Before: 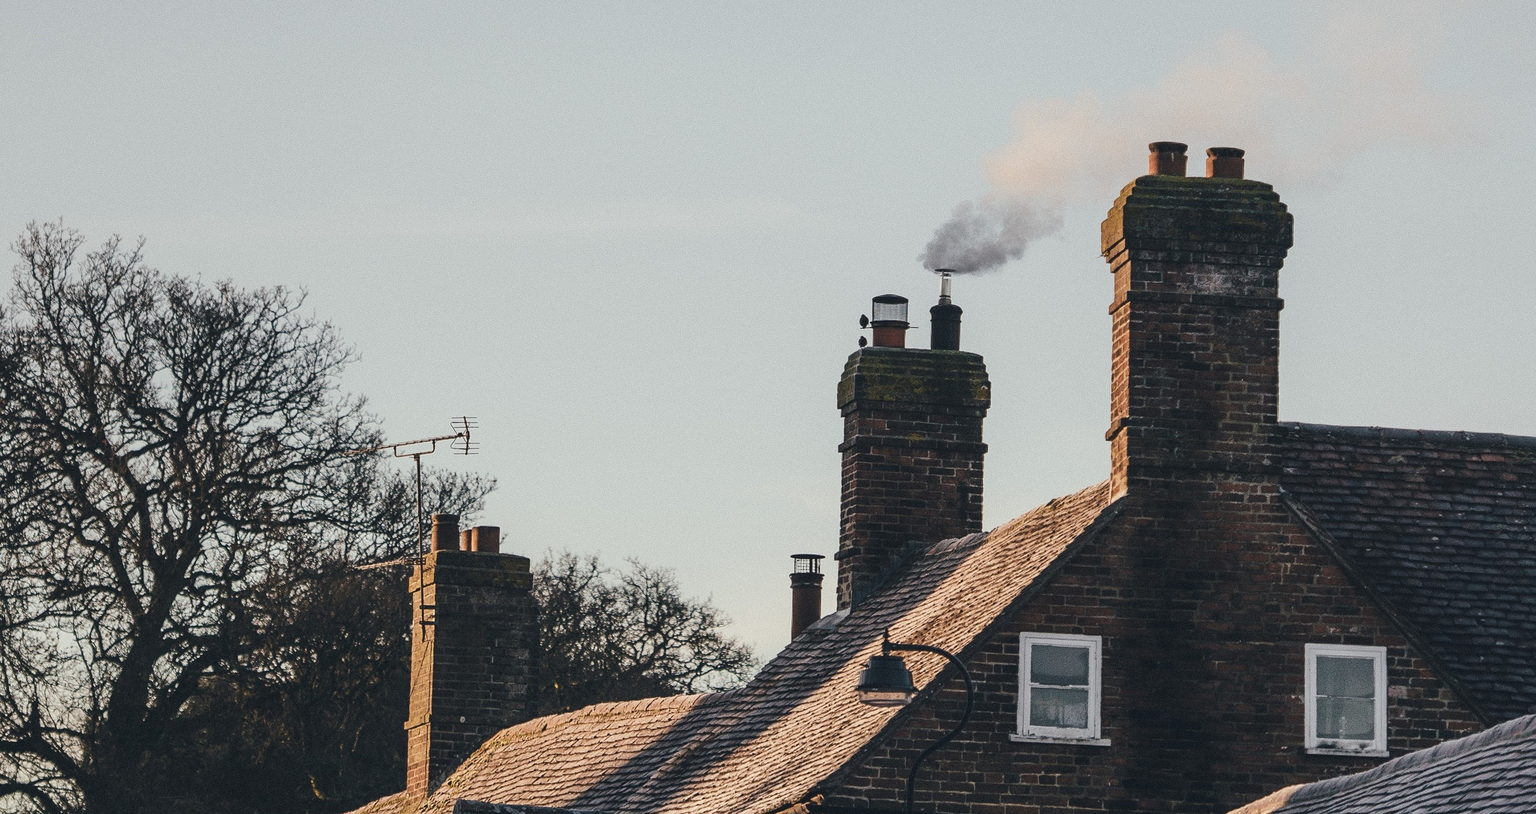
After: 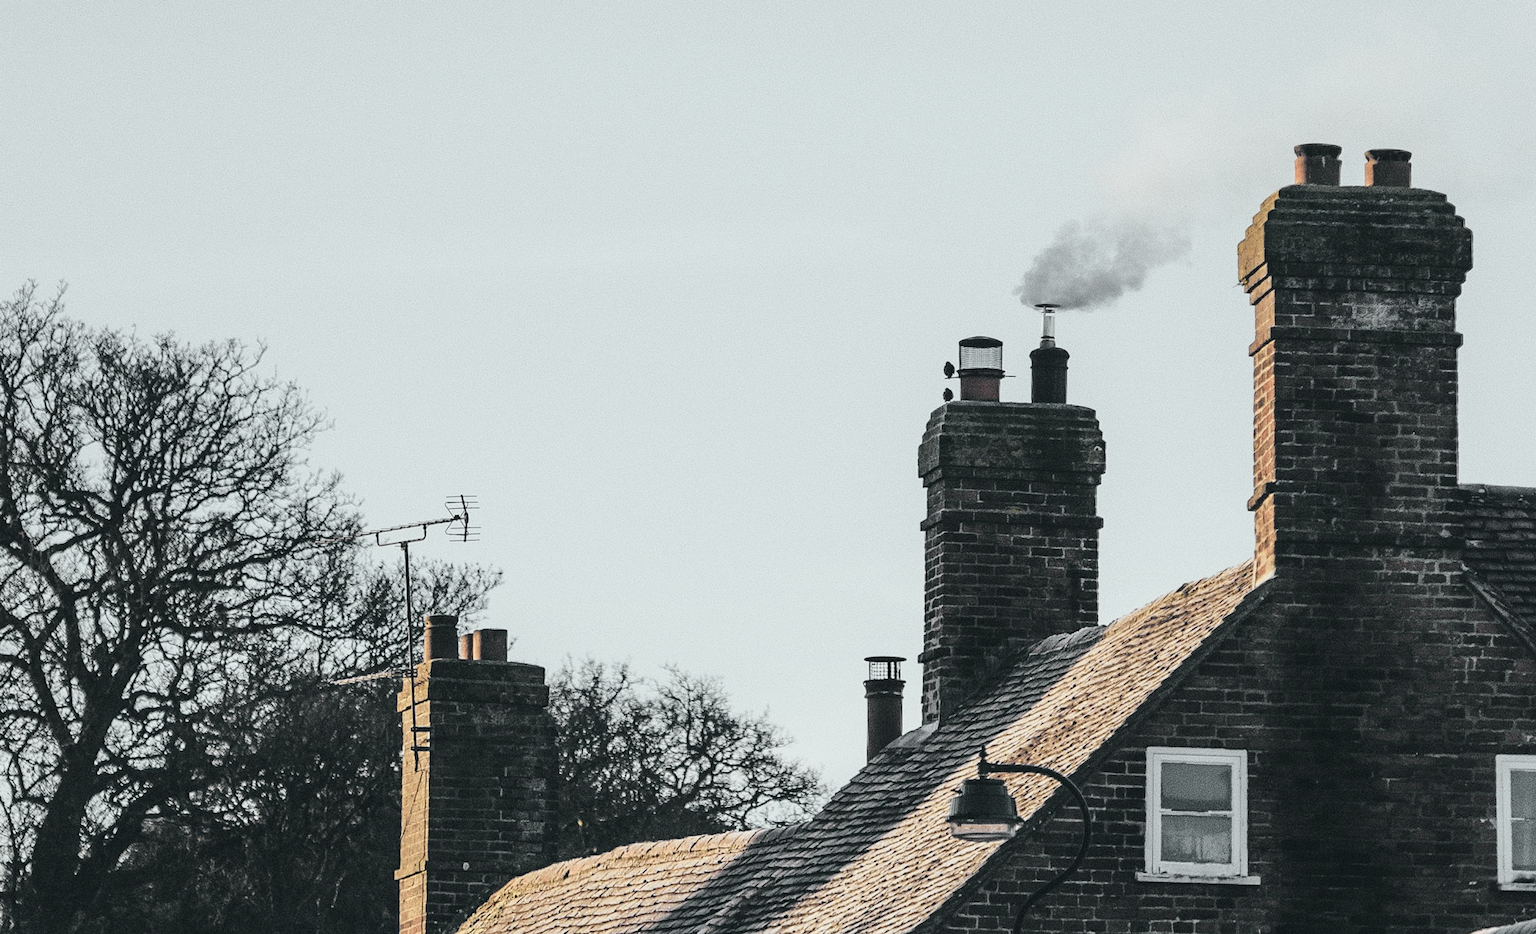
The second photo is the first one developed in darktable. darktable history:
crop and rotate: angle 1°, left 4.281%, top 0.642%, right 11.383%, bottom 2.486%
tone curve: curves: ch0 [(0.001, 0.029) (0.084, 0.074) (0.162, 0.165) (0.304, 0.382) (0.466, 0.576) (0.654, 0.741) (0.848, 0.906) (0.984, 0.963)]; ch1 [(0, 0) (0.34, 0.235) (0.46, 0.46) (0.515, 0.502) (0.553, 0.567) (0.764, 0.815) (1, 1)]; ch2 [(0, 0) (0.44, 0.458) (0.479, 0.492) (0.524, 0.507) (0.547, 0.579) (0.673, 0.712) (1, 1)], color space Lab, independent channels, preserve colors none
color balance rgb: linear chroma grading › global chroma -16.06%, perceptual saturation grading › global saturation -32.85%, global vibrance -23.56%
